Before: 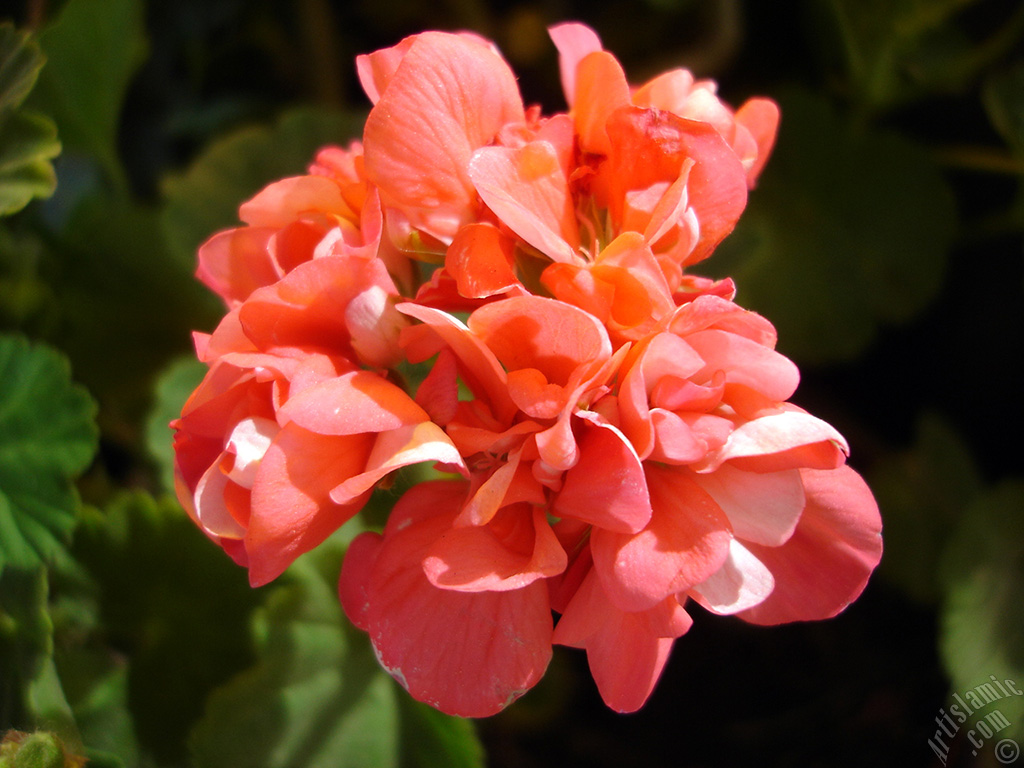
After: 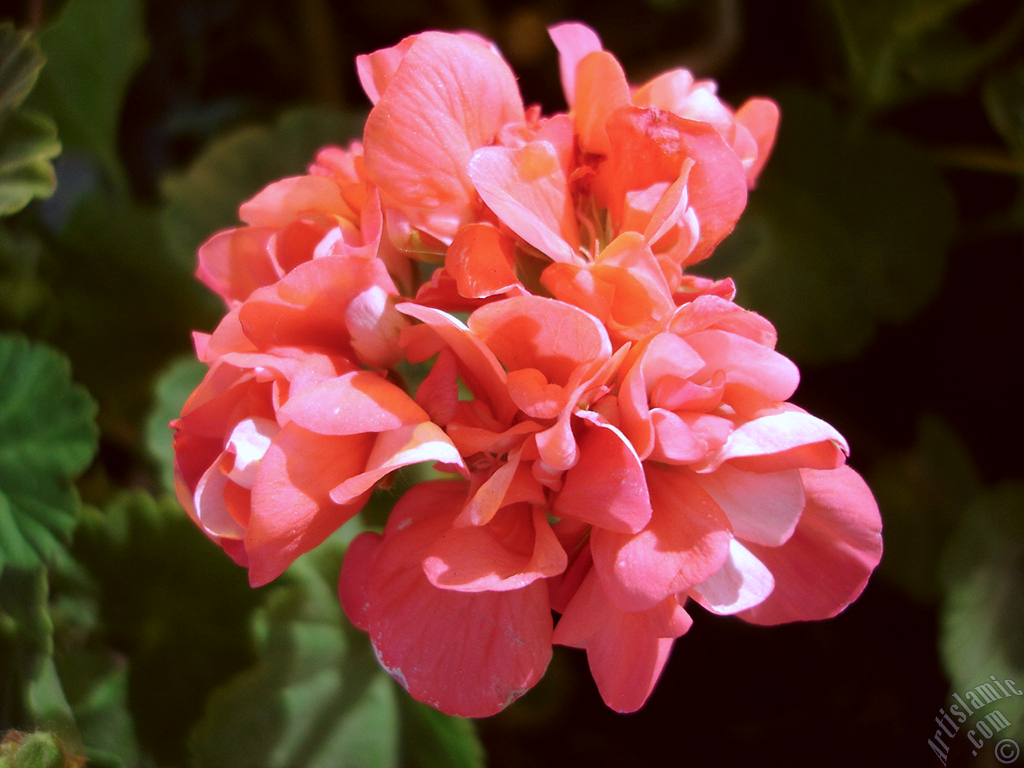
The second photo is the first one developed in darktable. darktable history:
color correction: highlights a* 6.32, highlights b* 7.81, shadows a* 6.02, shadows b* 6.93, saturation 0.928
color calibration: illuminant as shot in camera, adaptation linear Bradford (ICC v4), x 0.404, y 0.405, temperature 3600.53 K
